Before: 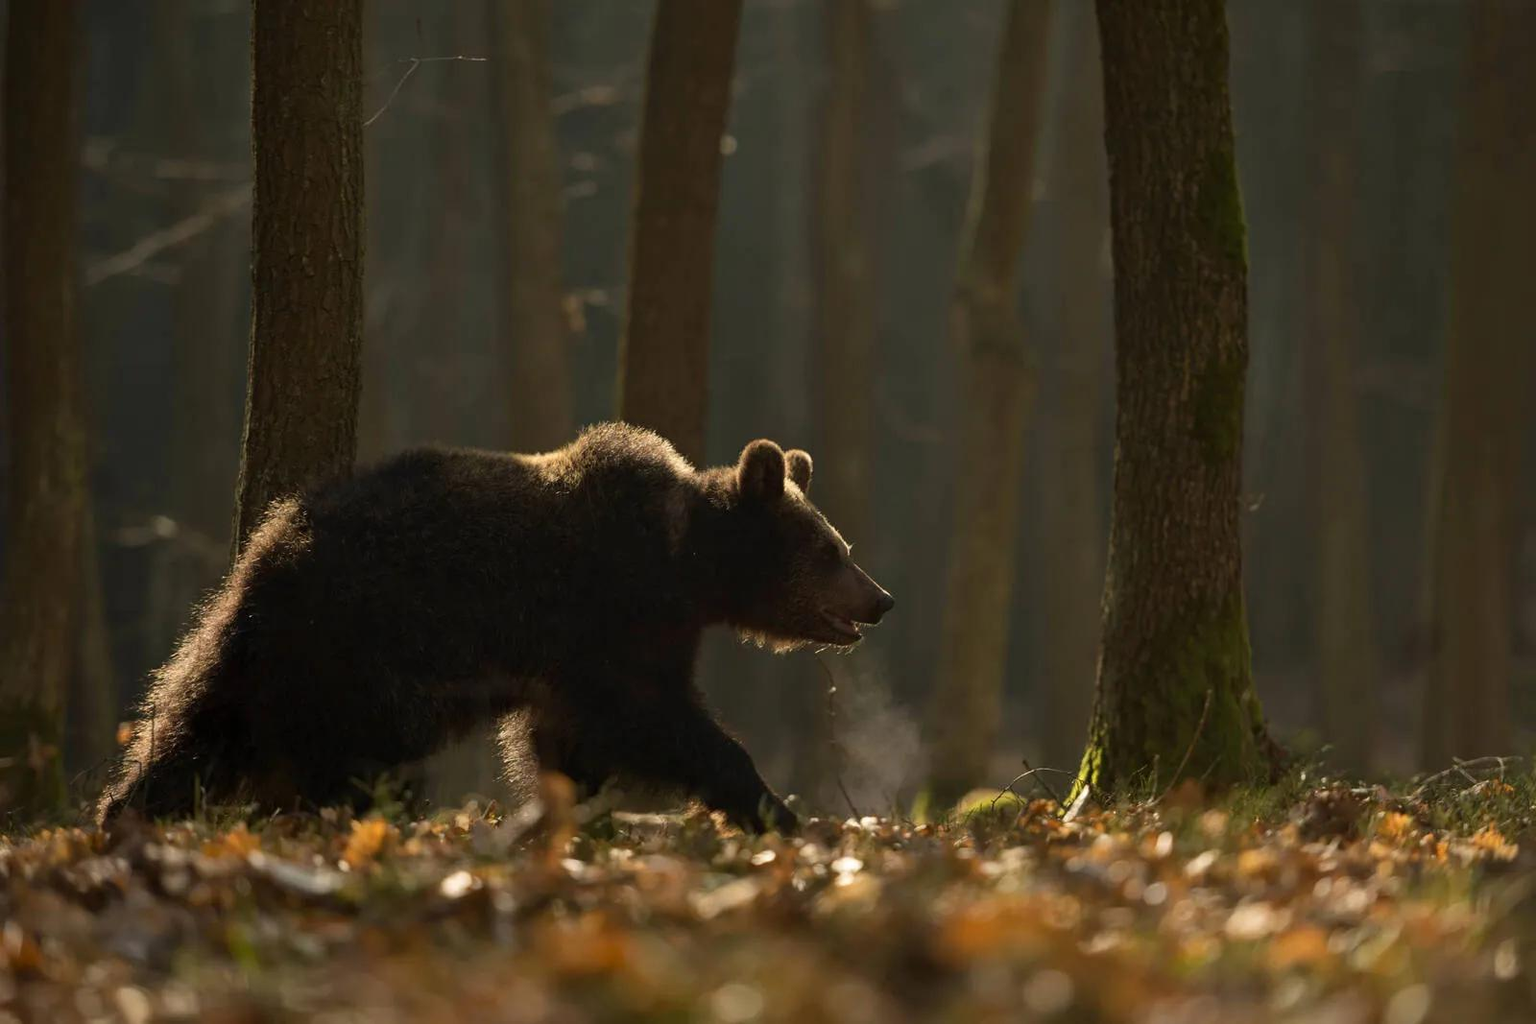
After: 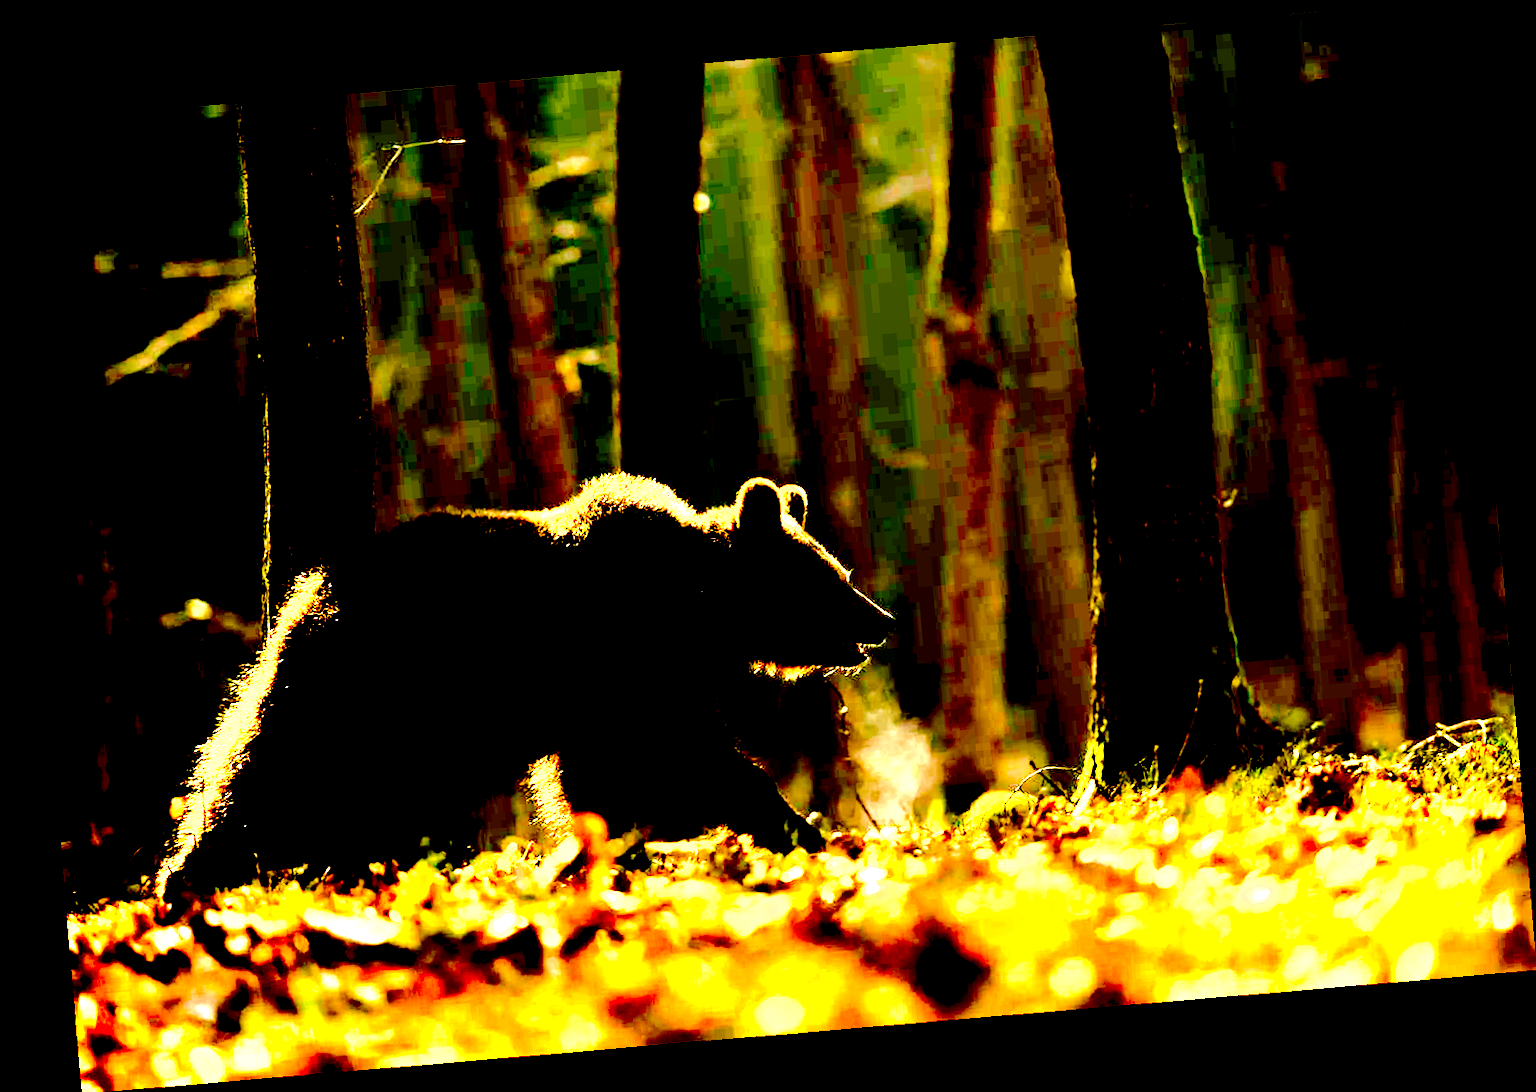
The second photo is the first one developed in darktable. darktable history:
shadows and highlights: radius 331.84, shadows 53.55, highlights -100, compress 94.63%, highlights color adjustment 73.23%, soften with gaussian
exposure: black level correction 0.035, exposure 0.9 EV, compensate highlight preservation false
rotate and perspective: rotation -4.86°, automatic cropping off
